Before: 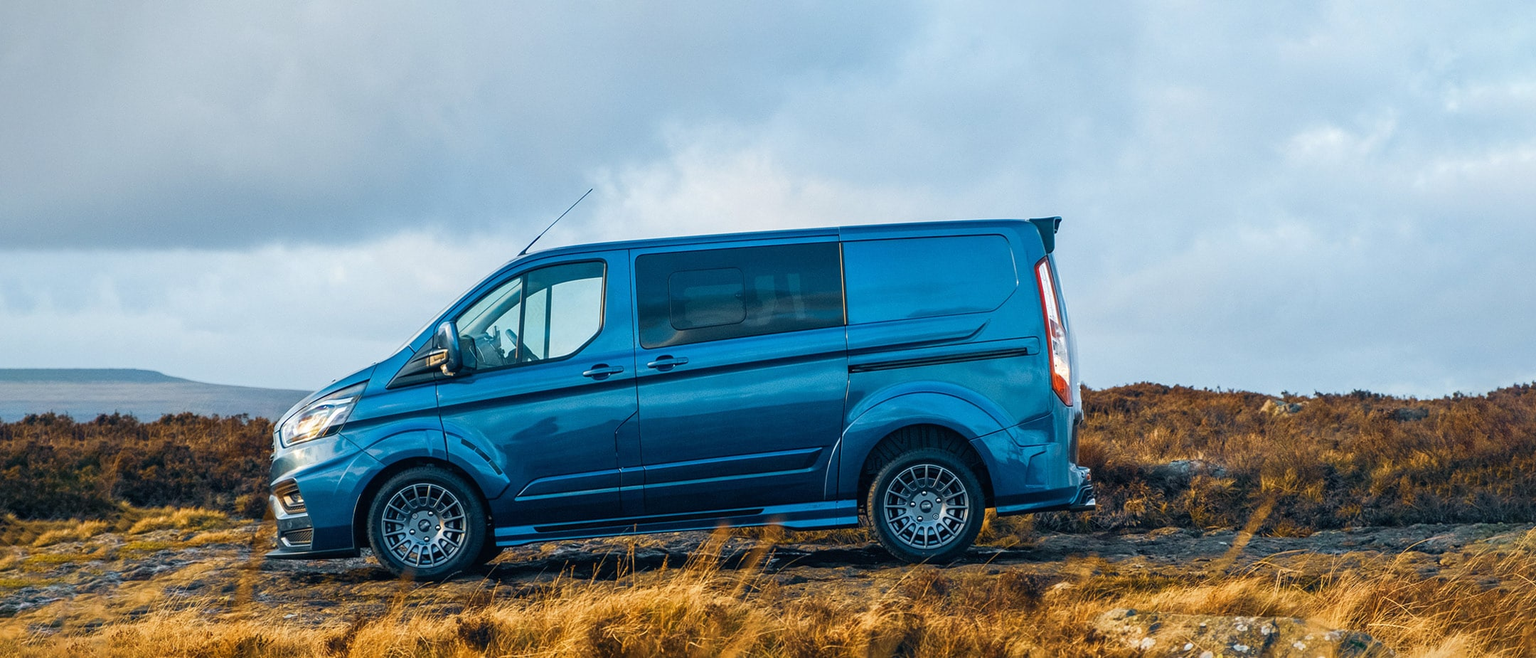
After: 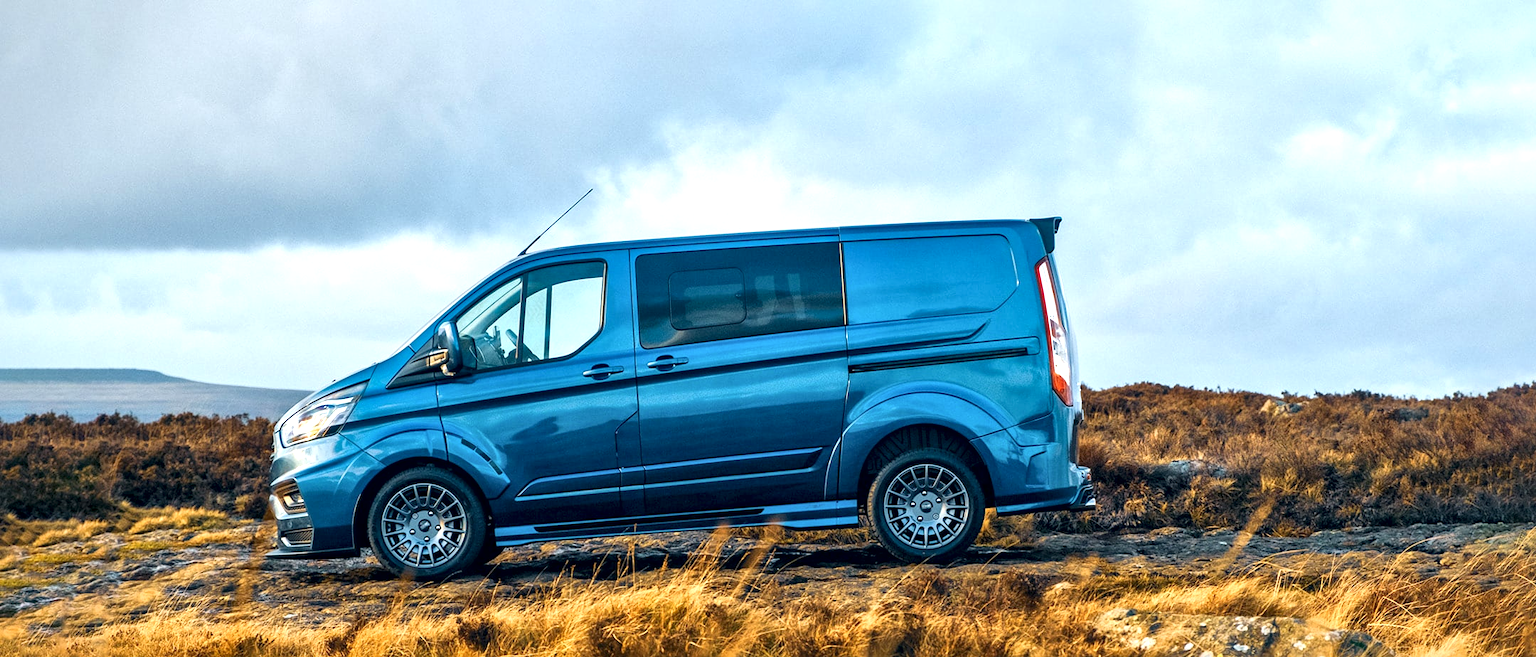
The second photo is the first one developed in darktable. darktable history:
local contrast: mode bilateral grid, contrast 26, coarseness 46, detail 151%, midtone range 0.2
exposure: black level correction 0.001, exposure 0.498 EV, compensate exposure bias true, compensate highlight preservation false
